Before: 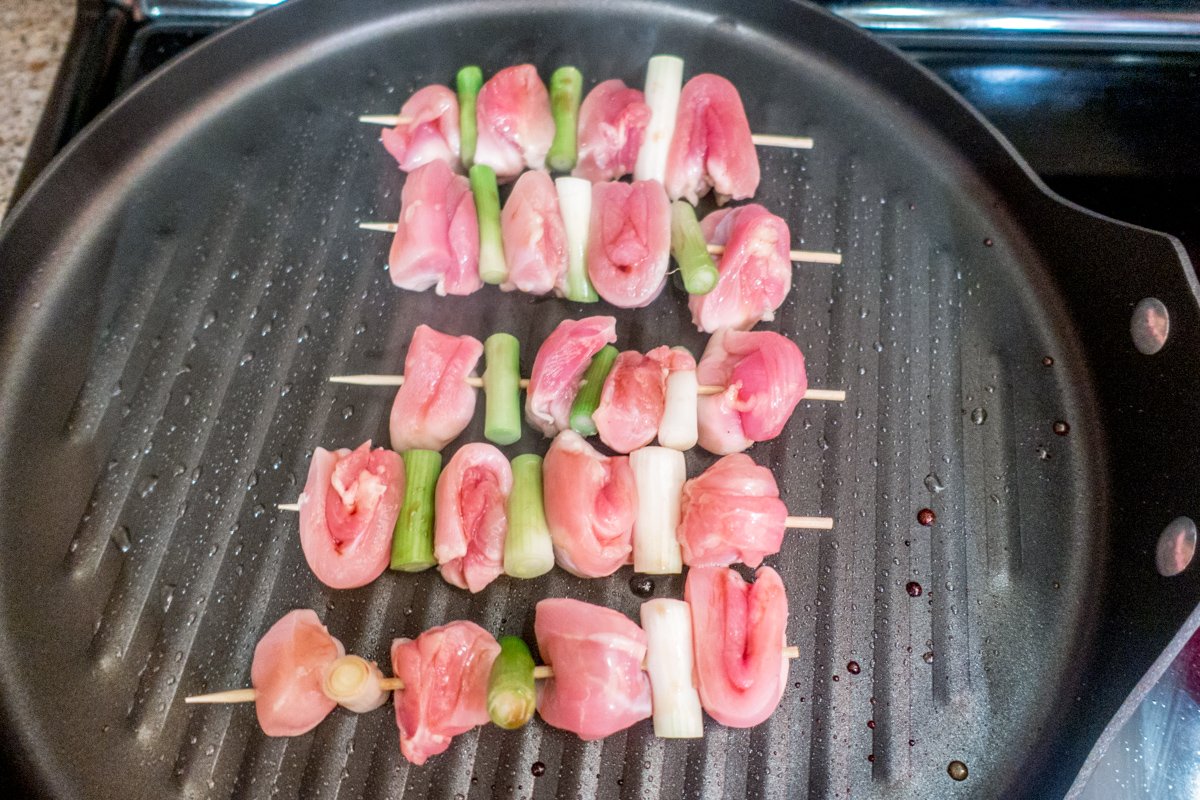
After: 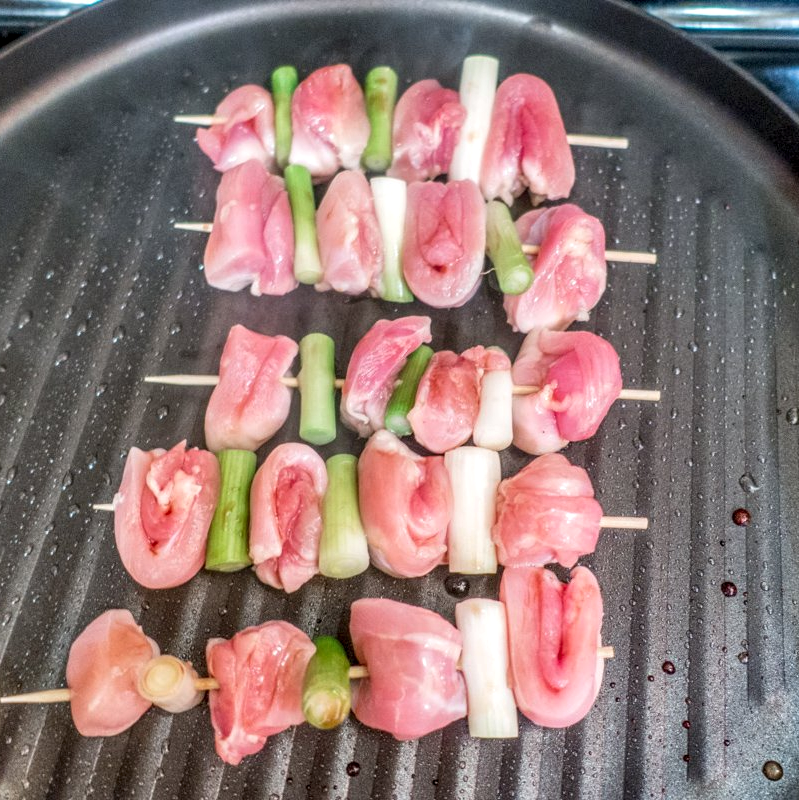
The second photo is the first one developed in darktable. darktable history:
local contrast: on, module defaults
crop: left 15.419%, right 17.914%
